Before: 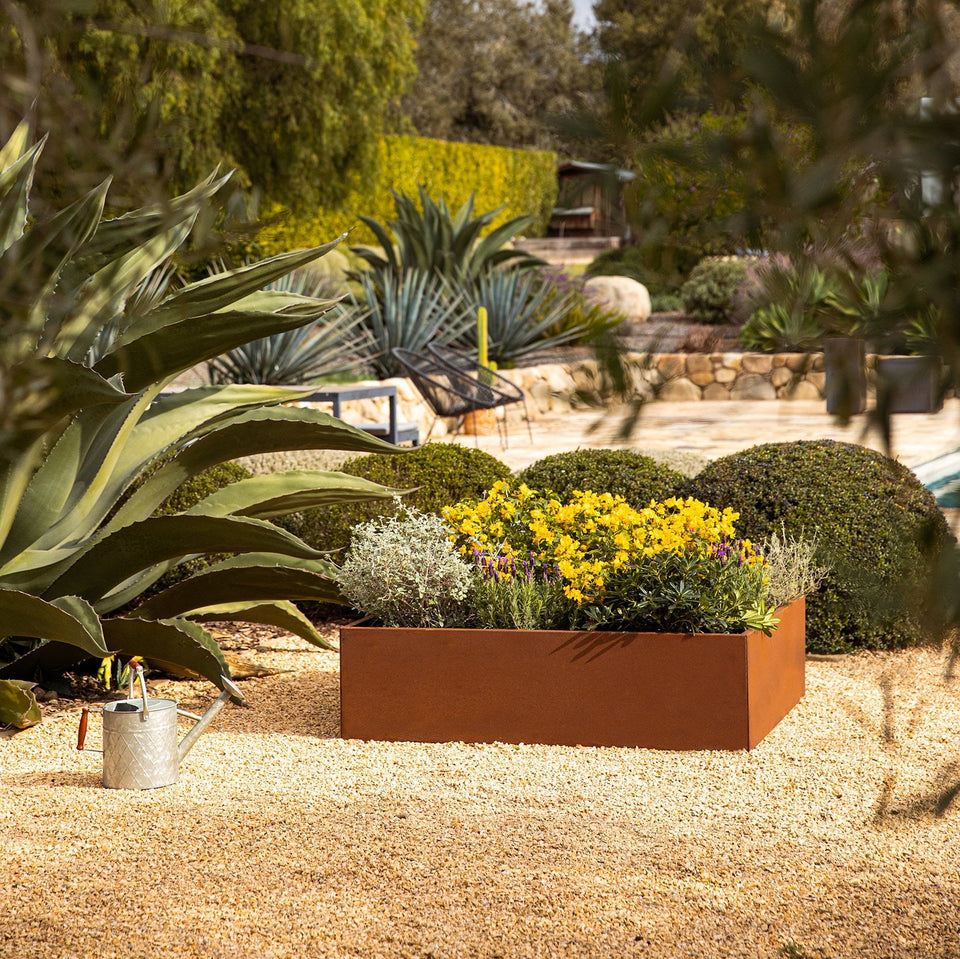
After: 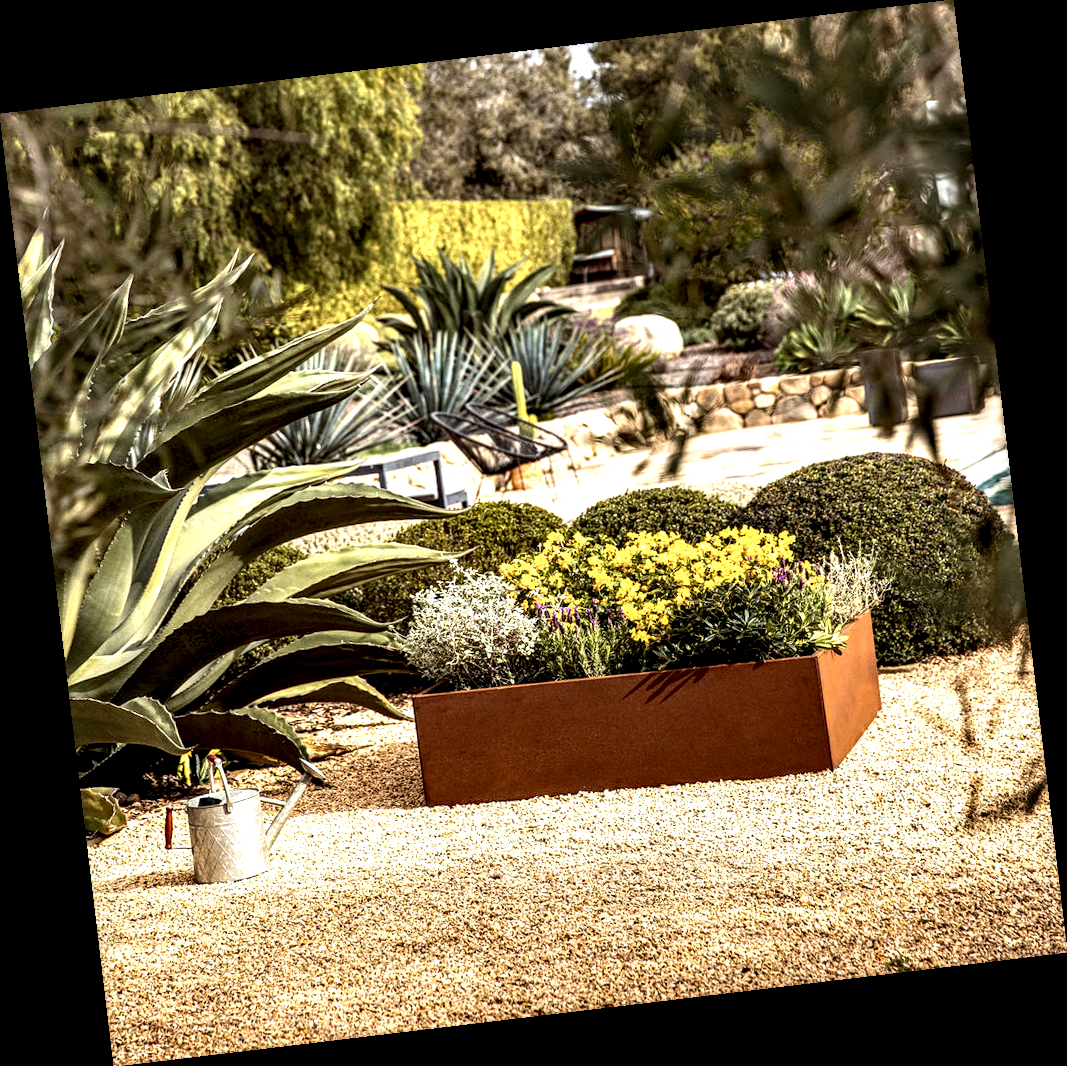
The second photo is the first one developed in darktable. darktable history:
rotate and perspective: rotation -6.83°, automatic cropping off
local contrast: shadows 185%, detail 225%
